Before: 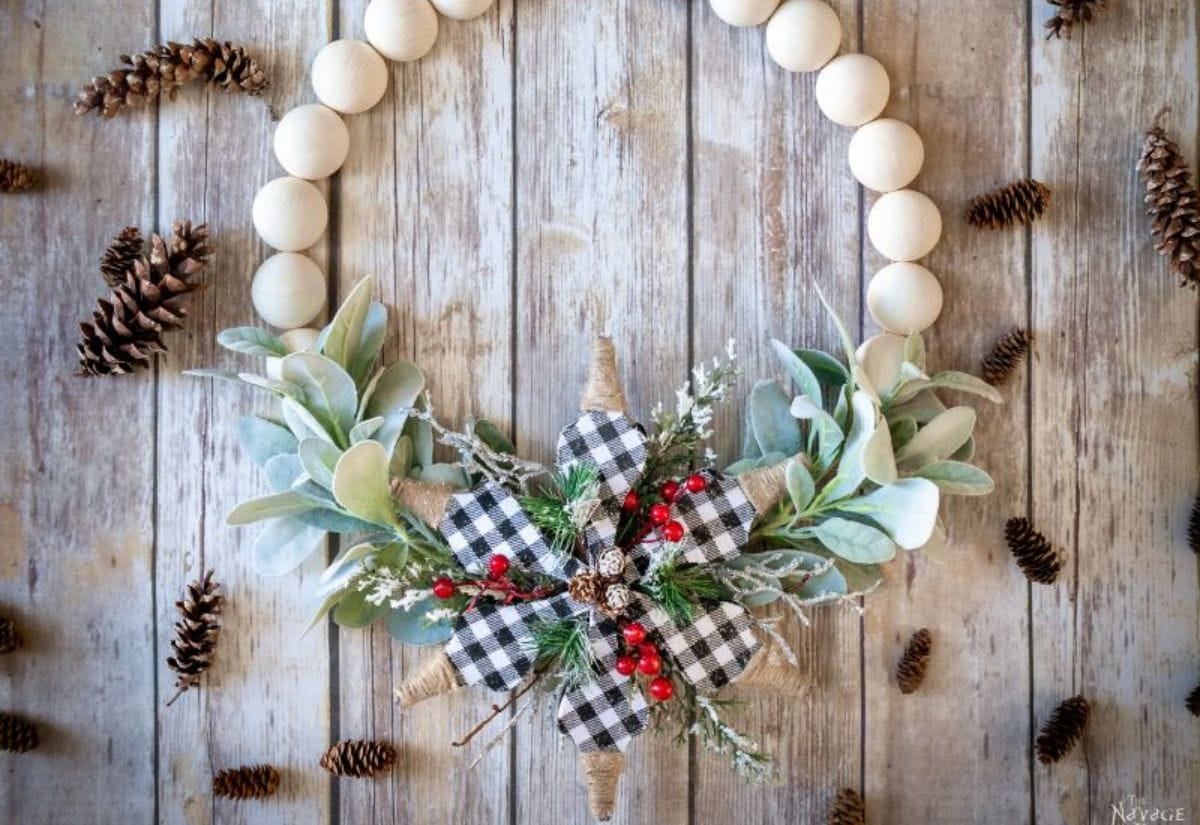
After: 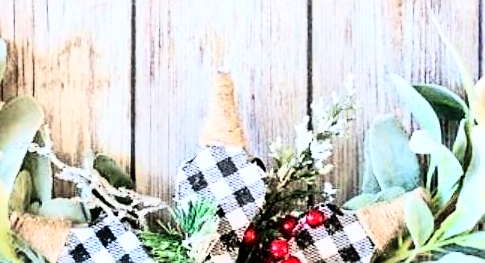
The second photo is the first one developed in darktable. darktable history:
rgb curve: curves: ch0 [(0, 0) (0.21, 0.15) (0.24, 0.21) (0.5, 0.75) (0.75, 0.96) (0.89, 0.99) (1, 1)]; ch1 [(0, 0.02) (0.21, 0.13) (0.25, 0.2) (0.5, 0.67) (0.75, 0.9) (0.89, 0.97) (1, 1)]; ch2 [(0, 0.02) (0.21, 0.13) (0.25, 0.2) (0.5, 0.67) (0.75, 0.9) (0.89, 0.97) (1, 1)], compensate middle gray true
crop: left 31.751%, top 32.172%, right 27.8%, bottom 35.83%
sharpen: on, module defaults
